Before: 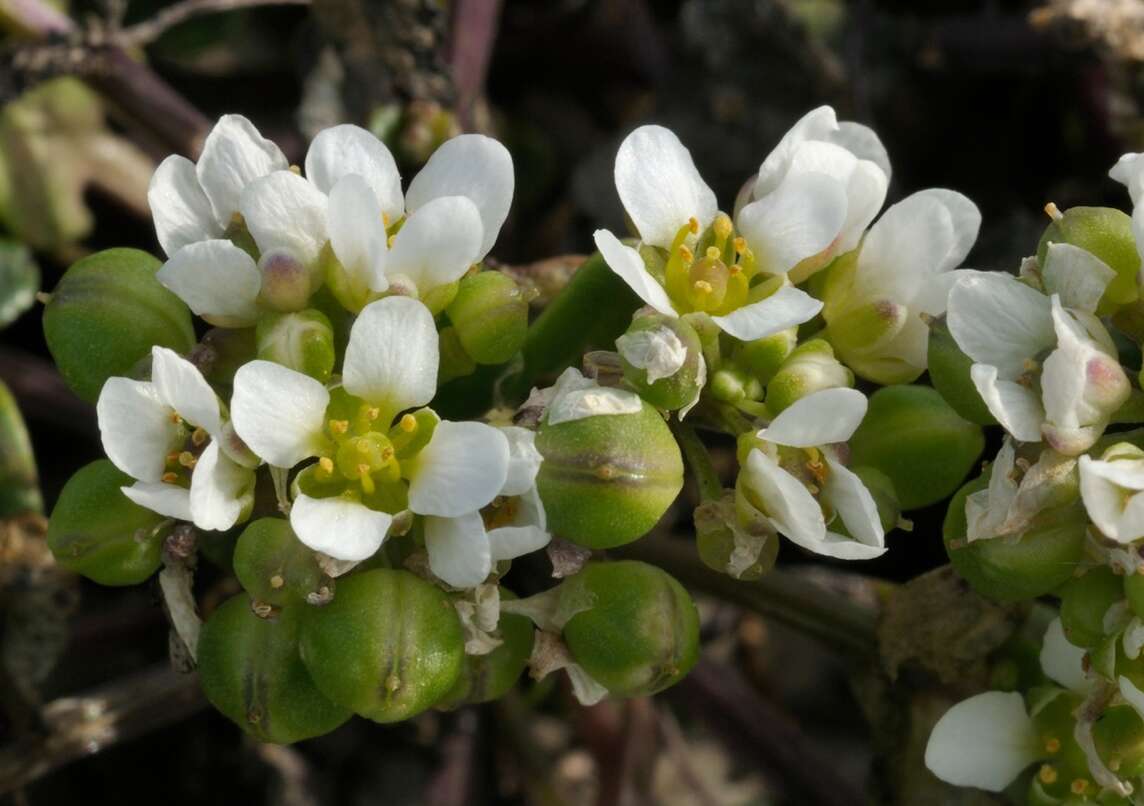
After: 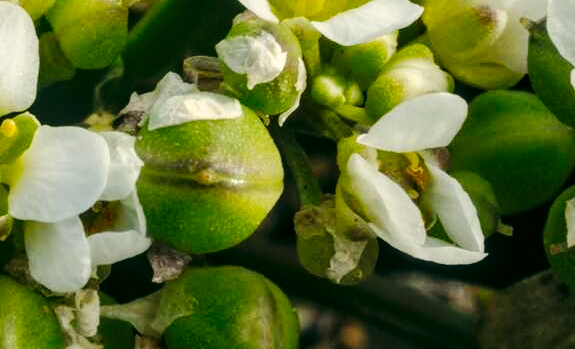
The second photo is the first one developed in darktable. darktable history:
white balance: red 1.004, blue 1.024
local contrast: on, module defaults
base curve: curves: ch0 [(0, 0) (0.036, 0.025) (0.121, 0.166) (0.206, 0.329) (0.605, 0.79) (1, 1)], preserve colors none
color correction: highlights a* -0.482, highlights b* 9.48, shadows a* -9.48, shadows b* 0.803
crop: left 35.03%, top 36.625%, right 14.663%, bottom 20.057%
